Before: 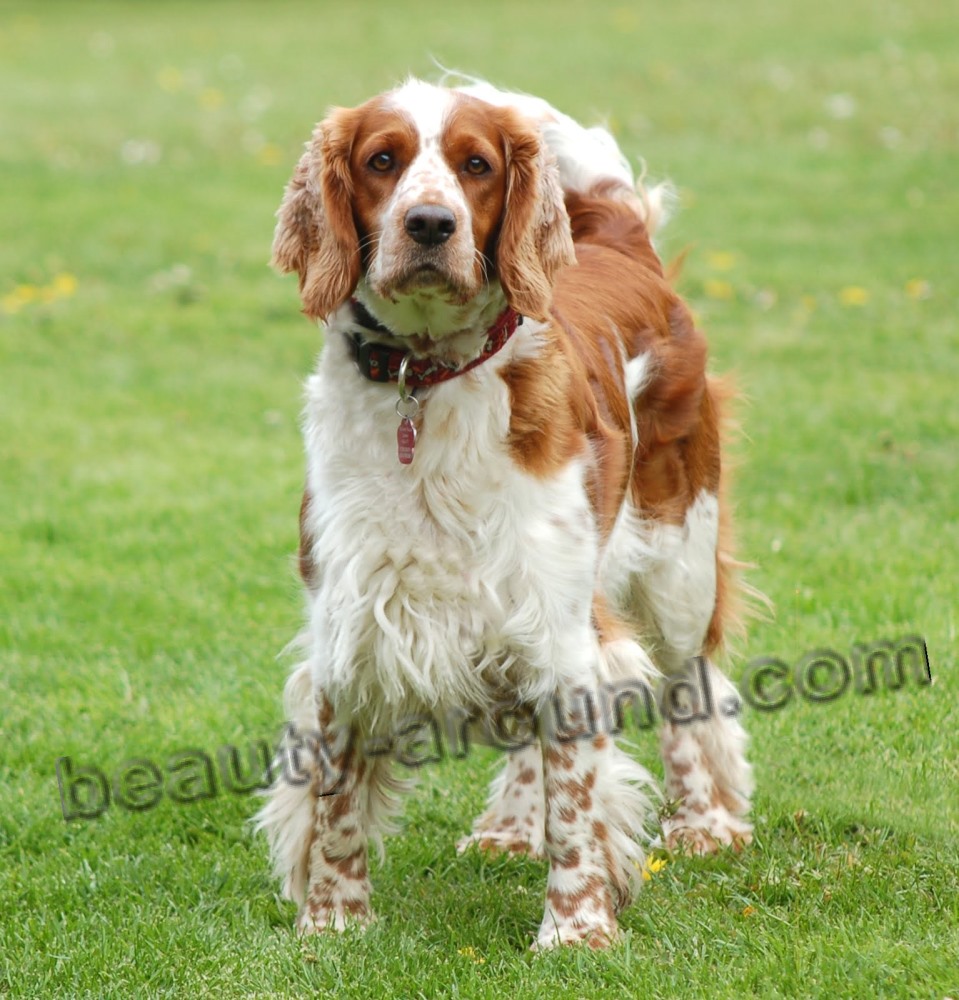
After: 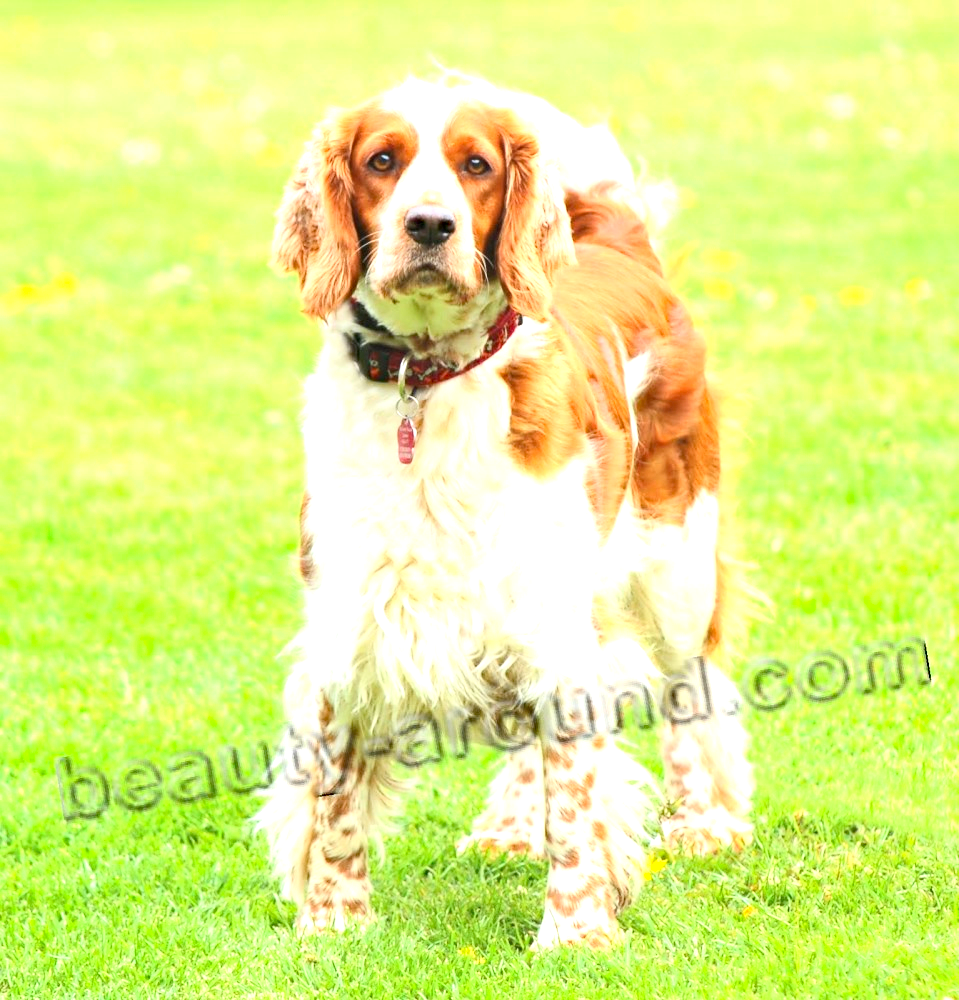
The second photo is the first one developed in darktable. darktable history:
contrast brightness saturation: contrast 0.201, brightness 0.148, saturation 0.144
exposure: black level correction 0, exposure 1.457 EV, compensate highlight preservation false
haze removal: adaptive false
